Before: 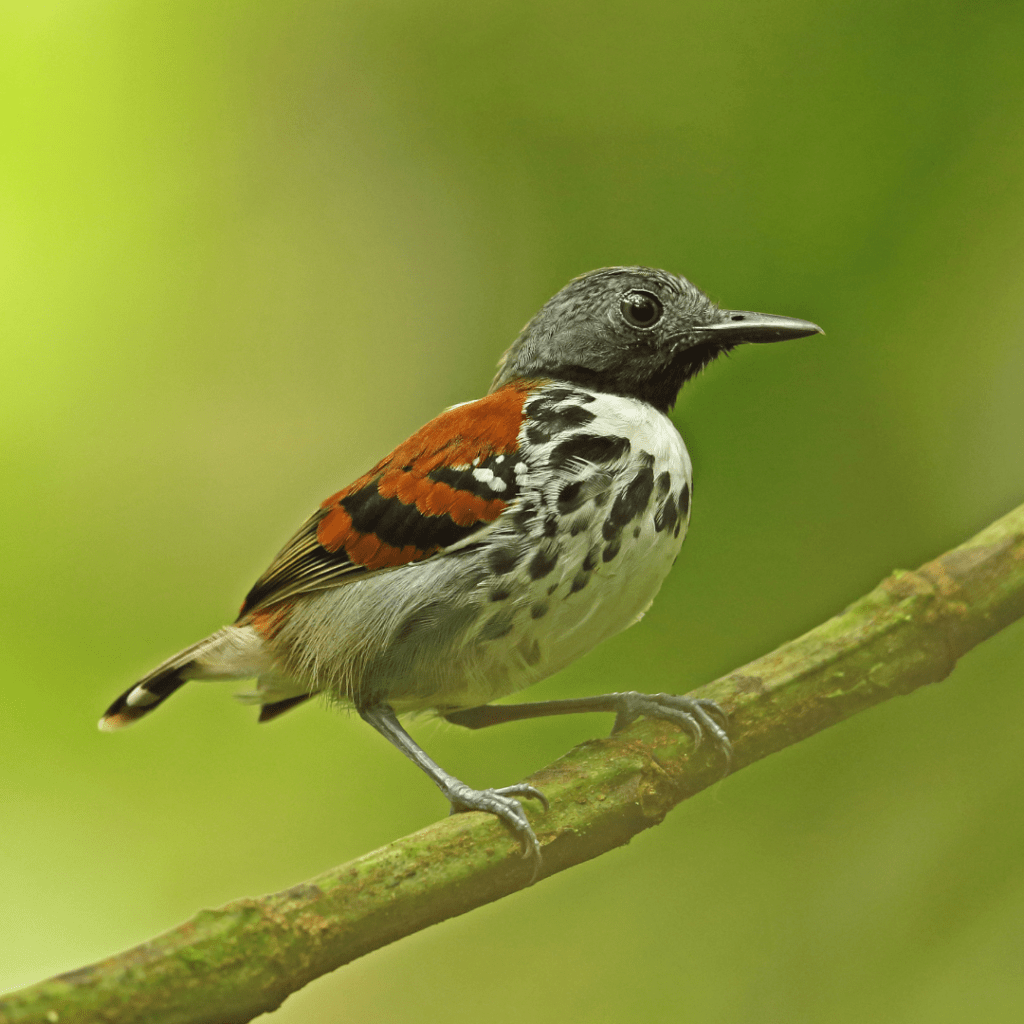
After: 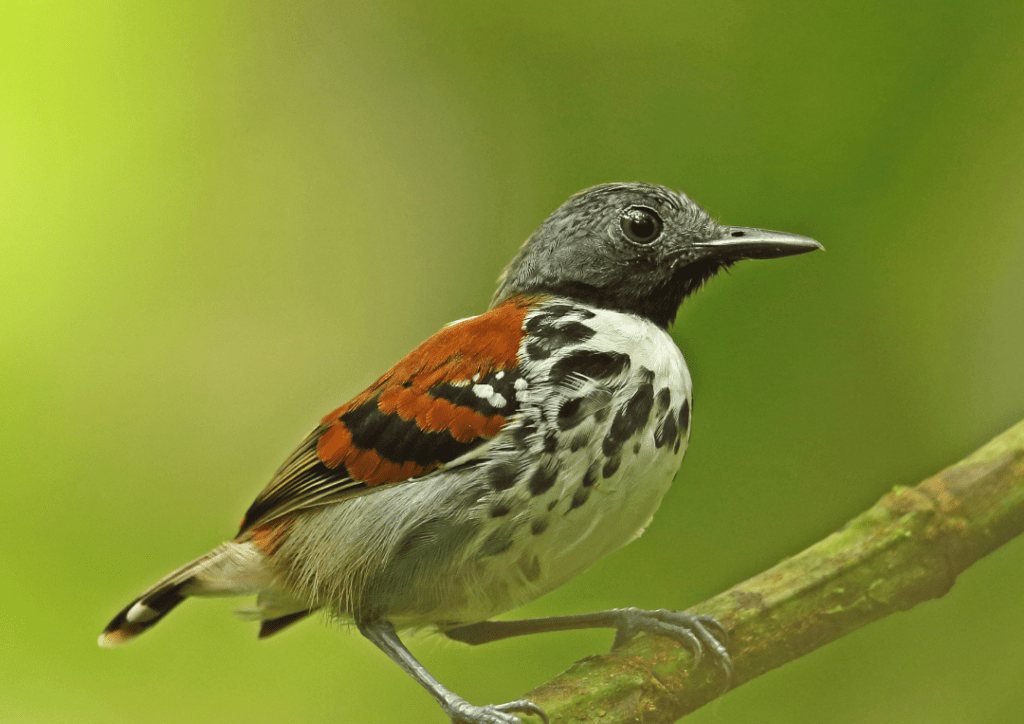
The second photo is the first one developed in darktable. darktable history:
crop and rotate: top 8.293%, bottom 20.996%
rotate and perspective: automatic cropping original format, crop left 0, crop top 0
